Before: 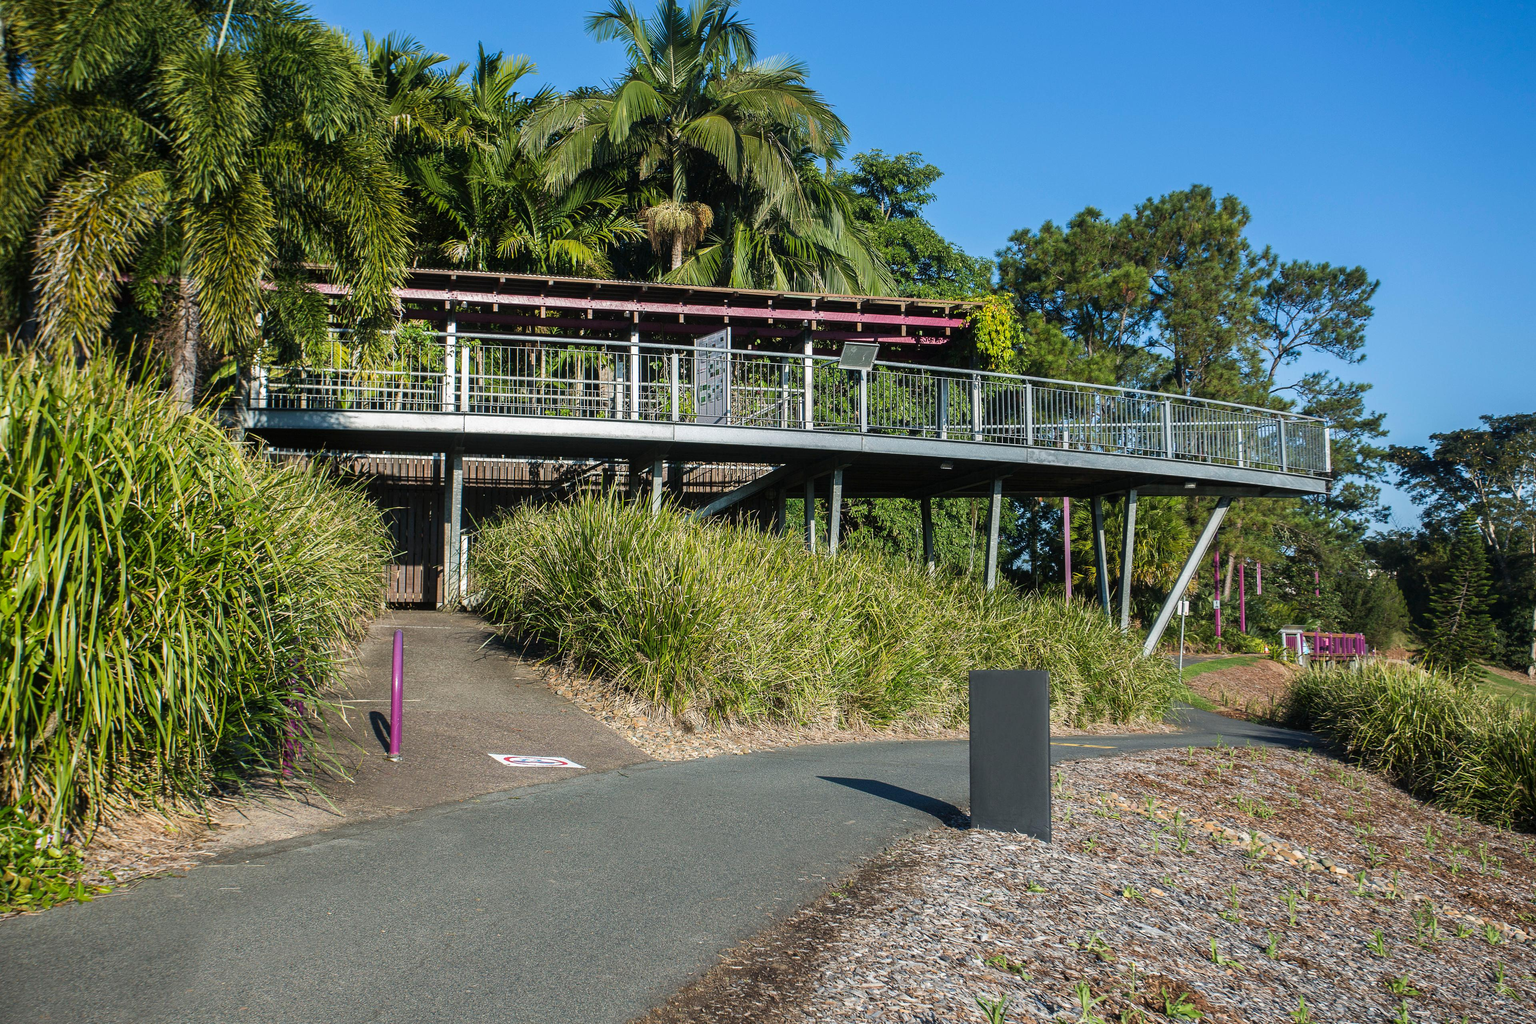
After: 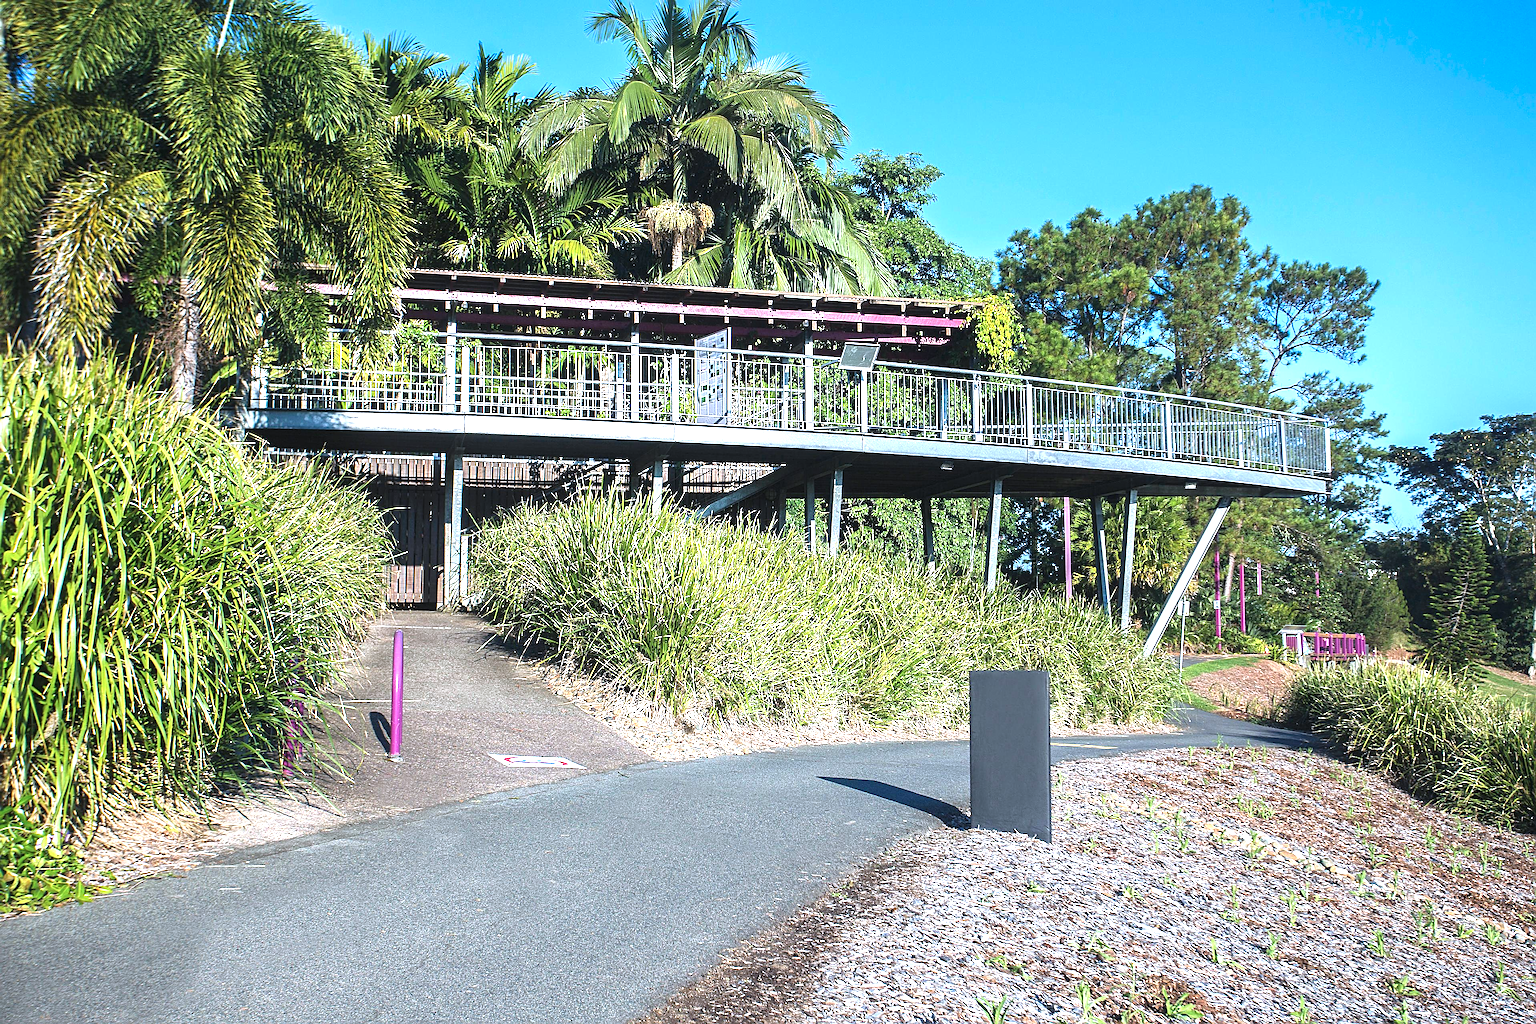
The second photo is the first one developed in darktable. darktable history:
exposure: black level correction -0.002, exposure 1.115 EV, compensate highlight preservation false
sharpen: radius 2.676, amount 0.669
color calibration: illuminant as shot in camera, x 0.37, y 0.382, temperature 4313.32 K
